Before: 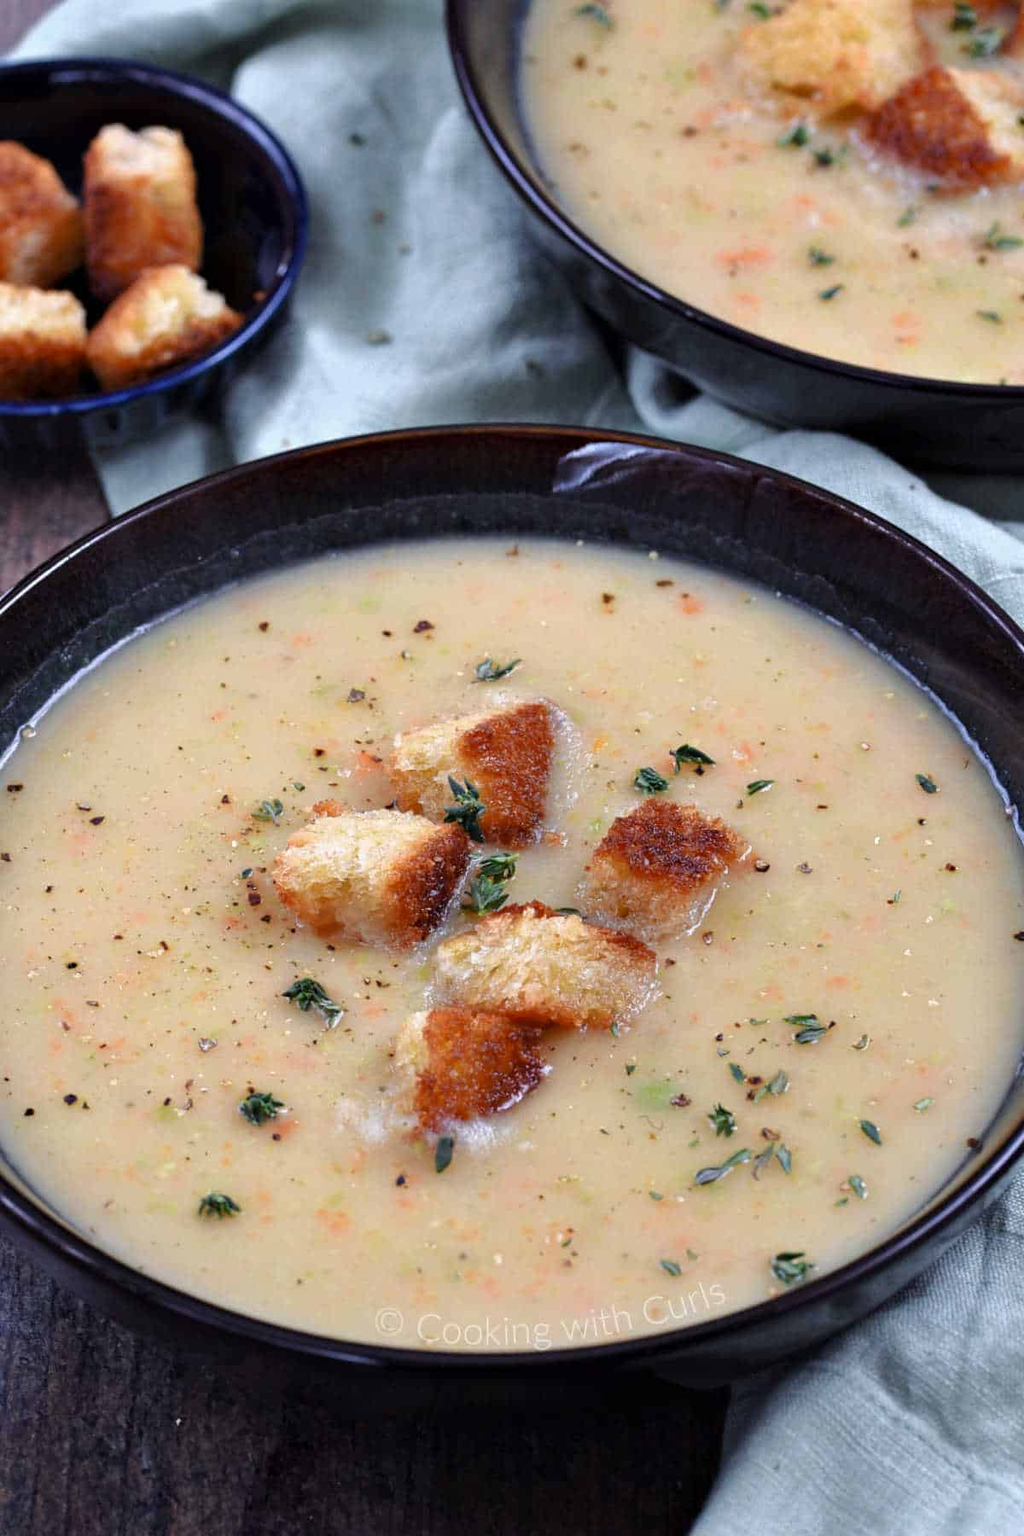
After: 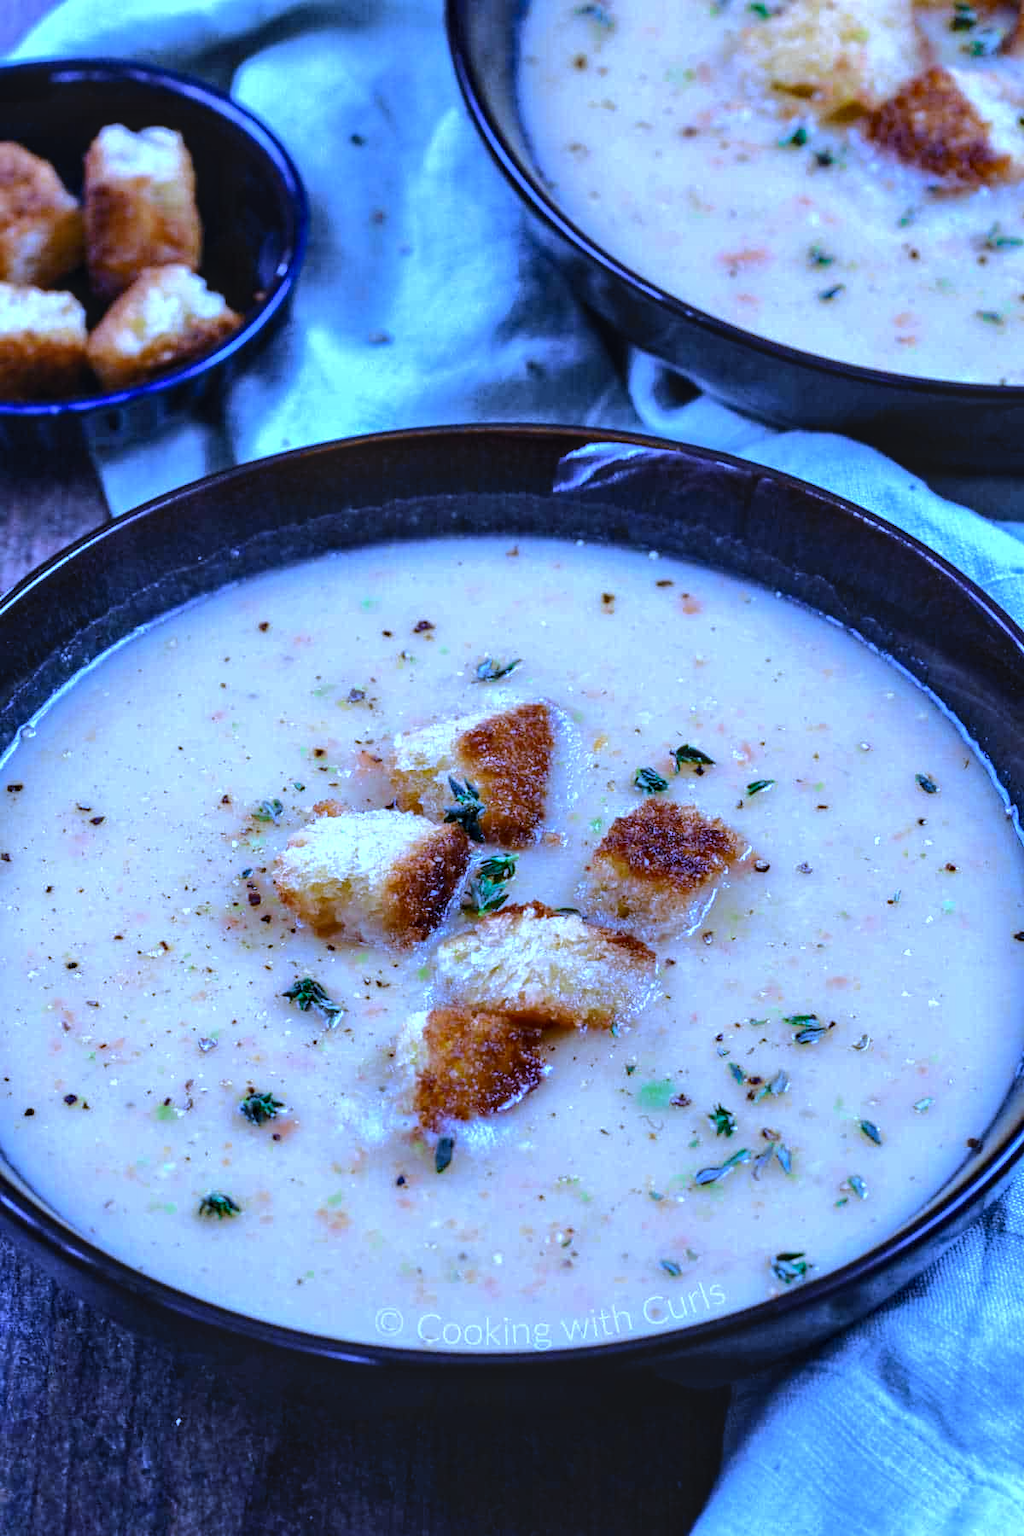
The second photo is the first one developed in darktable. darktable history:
color balance rgb: linear chroma grading › global chroma 10%, global vibrance 10%, contrast 15%, saturation formula JzAzBz (2021)
tone curve: curves: ch0 [(0, 0.026) (0.175, 0.178) (0.463, 0.502) (0.796, 0.764) (1, 0.961)]; ch1 [(0, 0) (0.437, 0.398) (0.469, 0.472) (0.505, 0.504) (0.553, 0.552) (1, 1)]; ch2 [(0, 0) (0.505, 0.495) (0.579, 0.579) (1, 1)], color space Lab, independent channels, preserve colors none
exposure: exposure 0.217 EV, compensate highlight preservation false
white balance: red 0.766, blue 1.537
local contrast: on, module defaults
